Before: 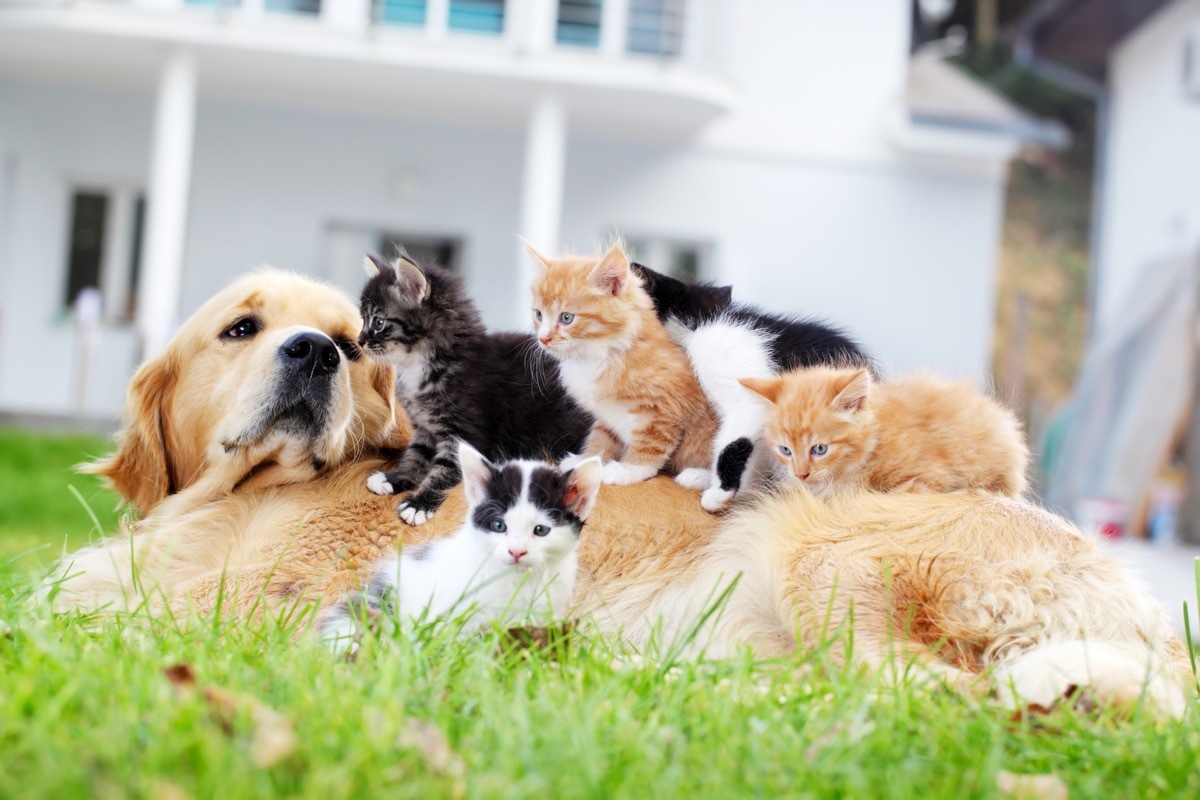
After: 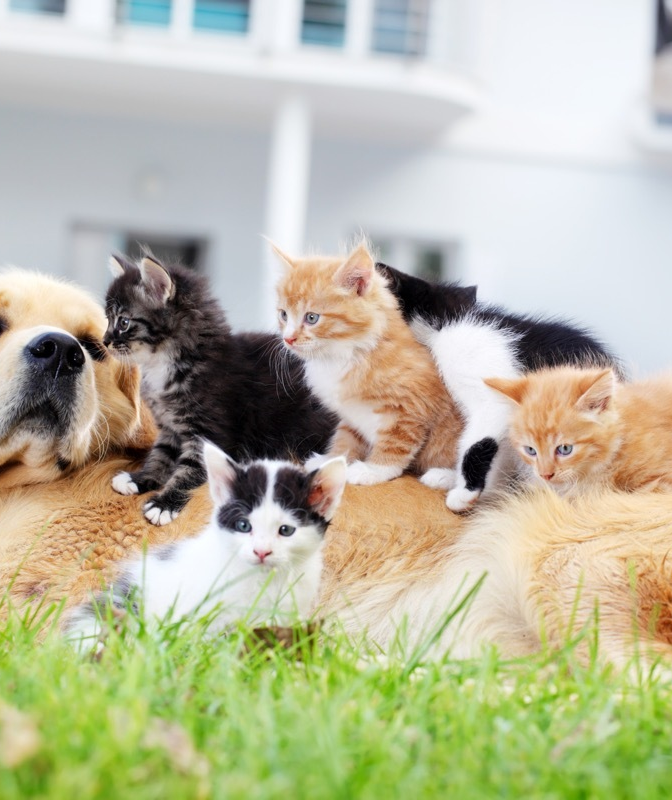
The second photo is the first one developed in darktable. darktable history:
crop: left 21.331%, right 22.644%
